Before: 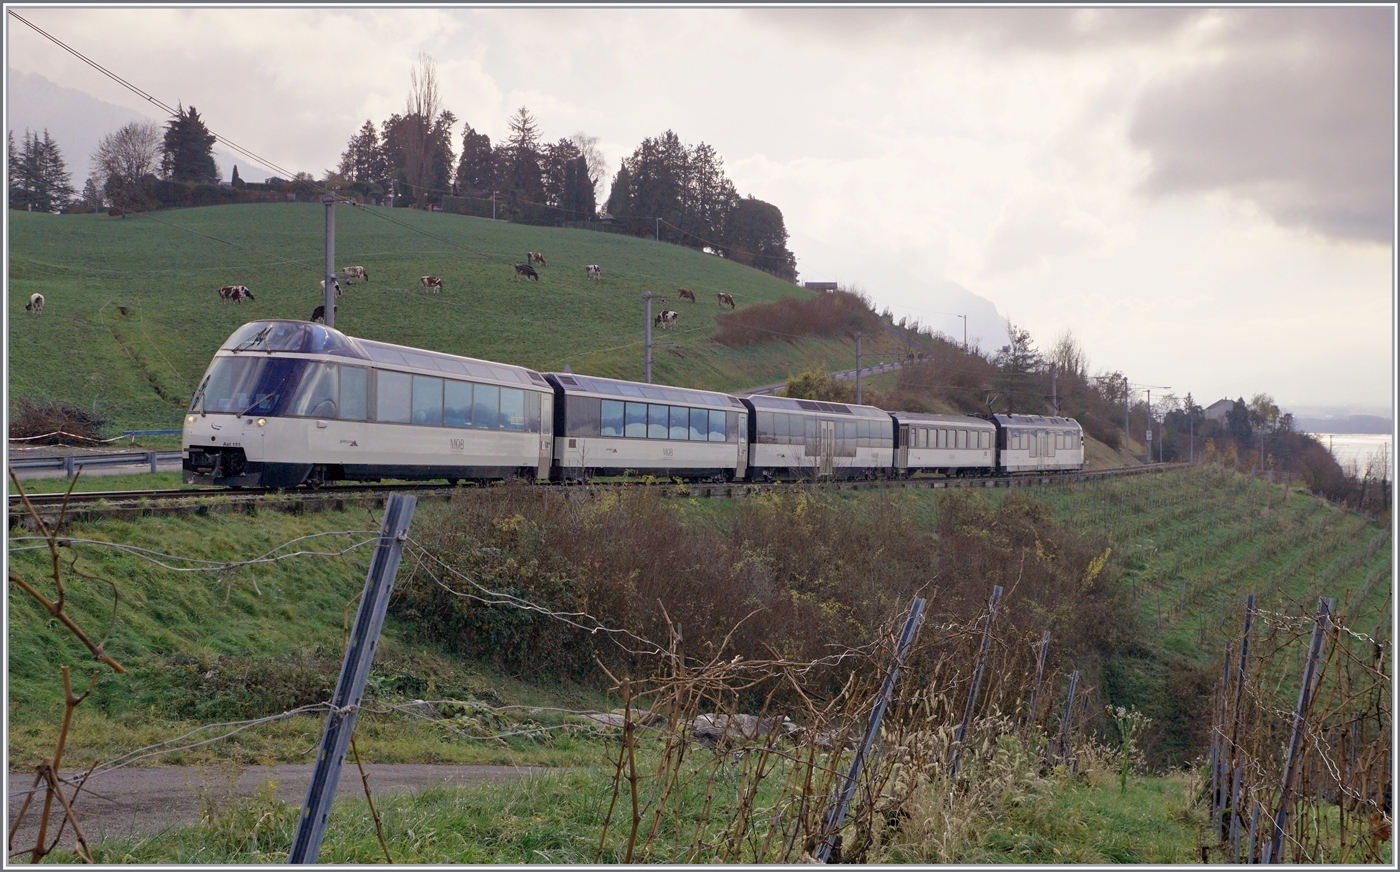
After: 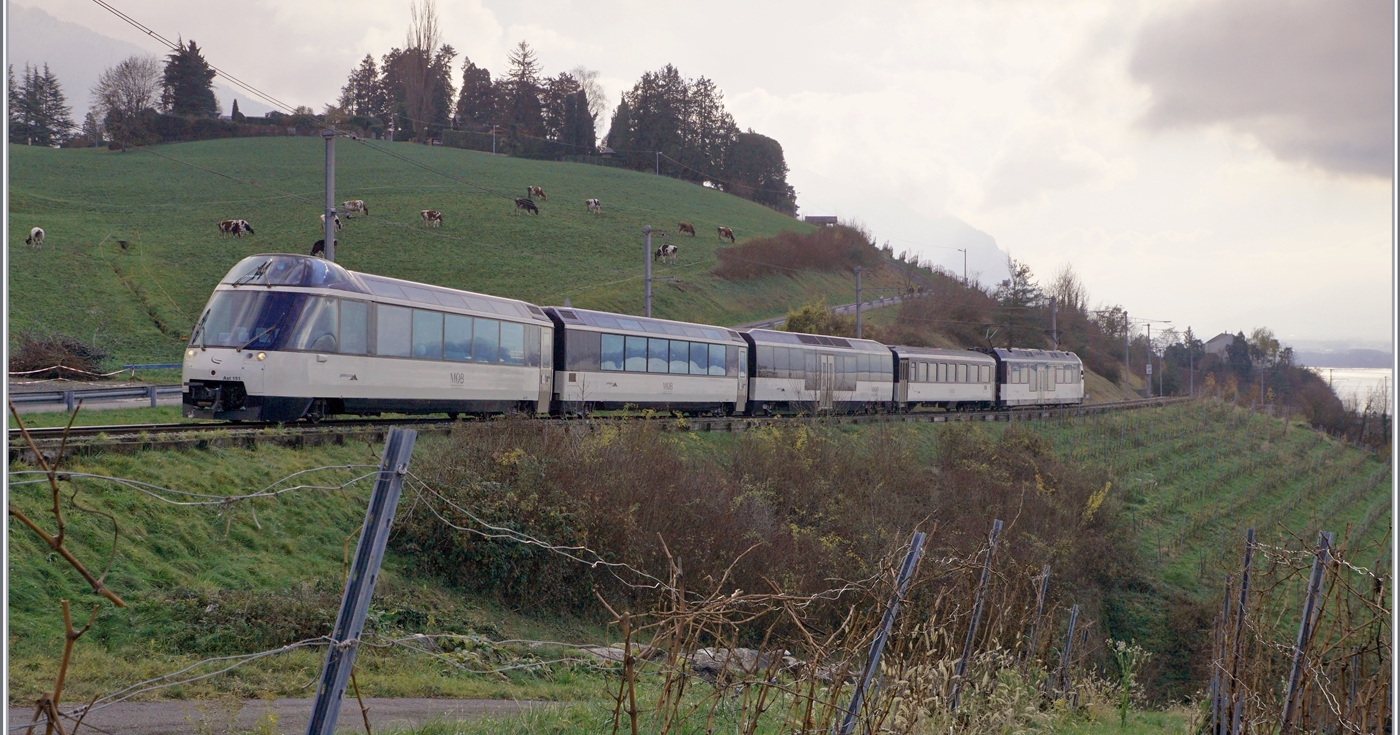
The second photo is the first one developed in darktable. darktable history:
crop: top 7.585%, bottom 8.066%
